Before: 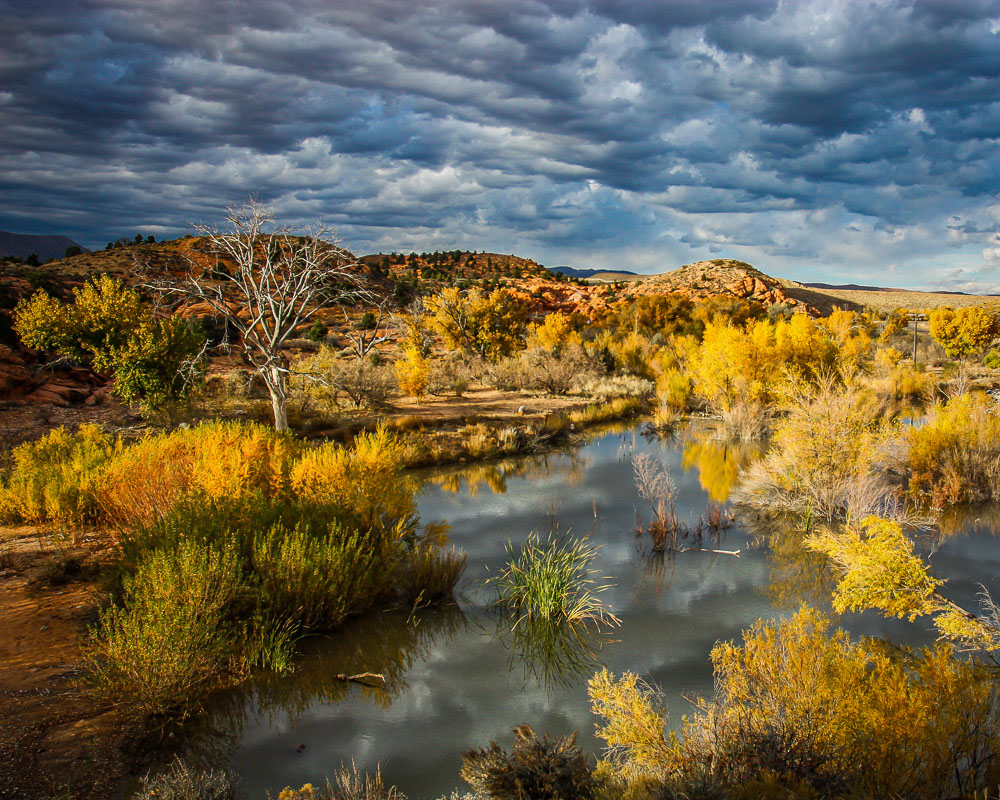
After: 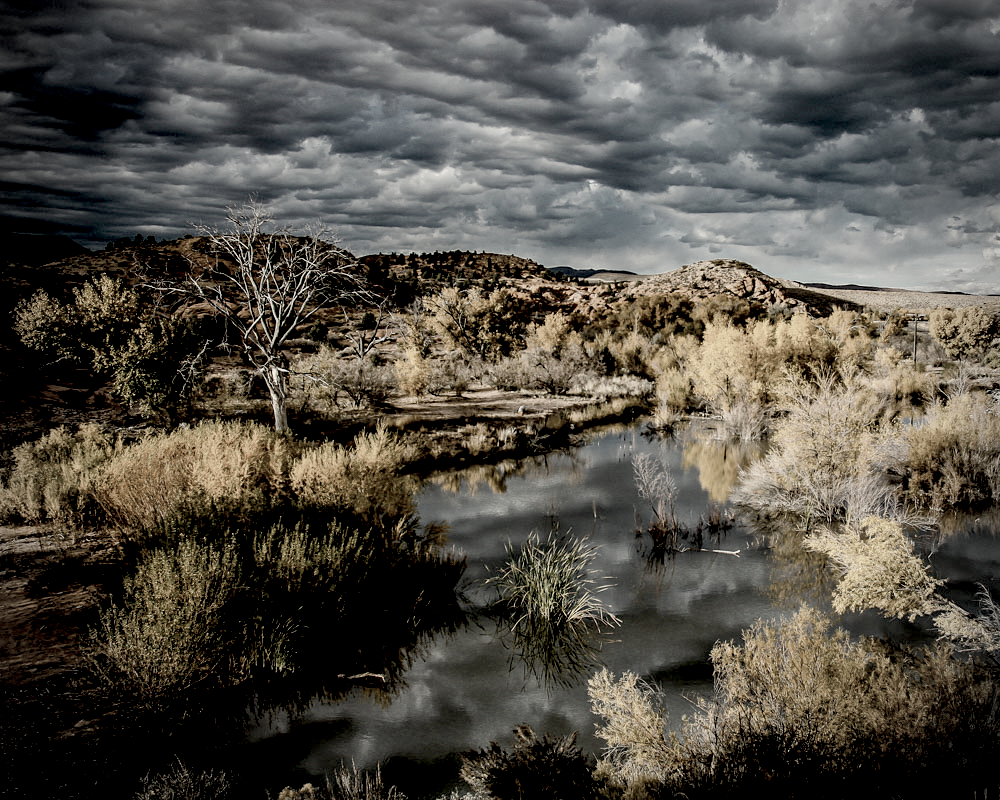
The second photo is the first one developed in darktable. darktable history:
vignetting: unbound false
exposure: black level correction 0.047, exposure 0.013 EV, compensate highlight preservation false
color correction: saturation 0.2
white balance: red 1.029, blue 0.92
